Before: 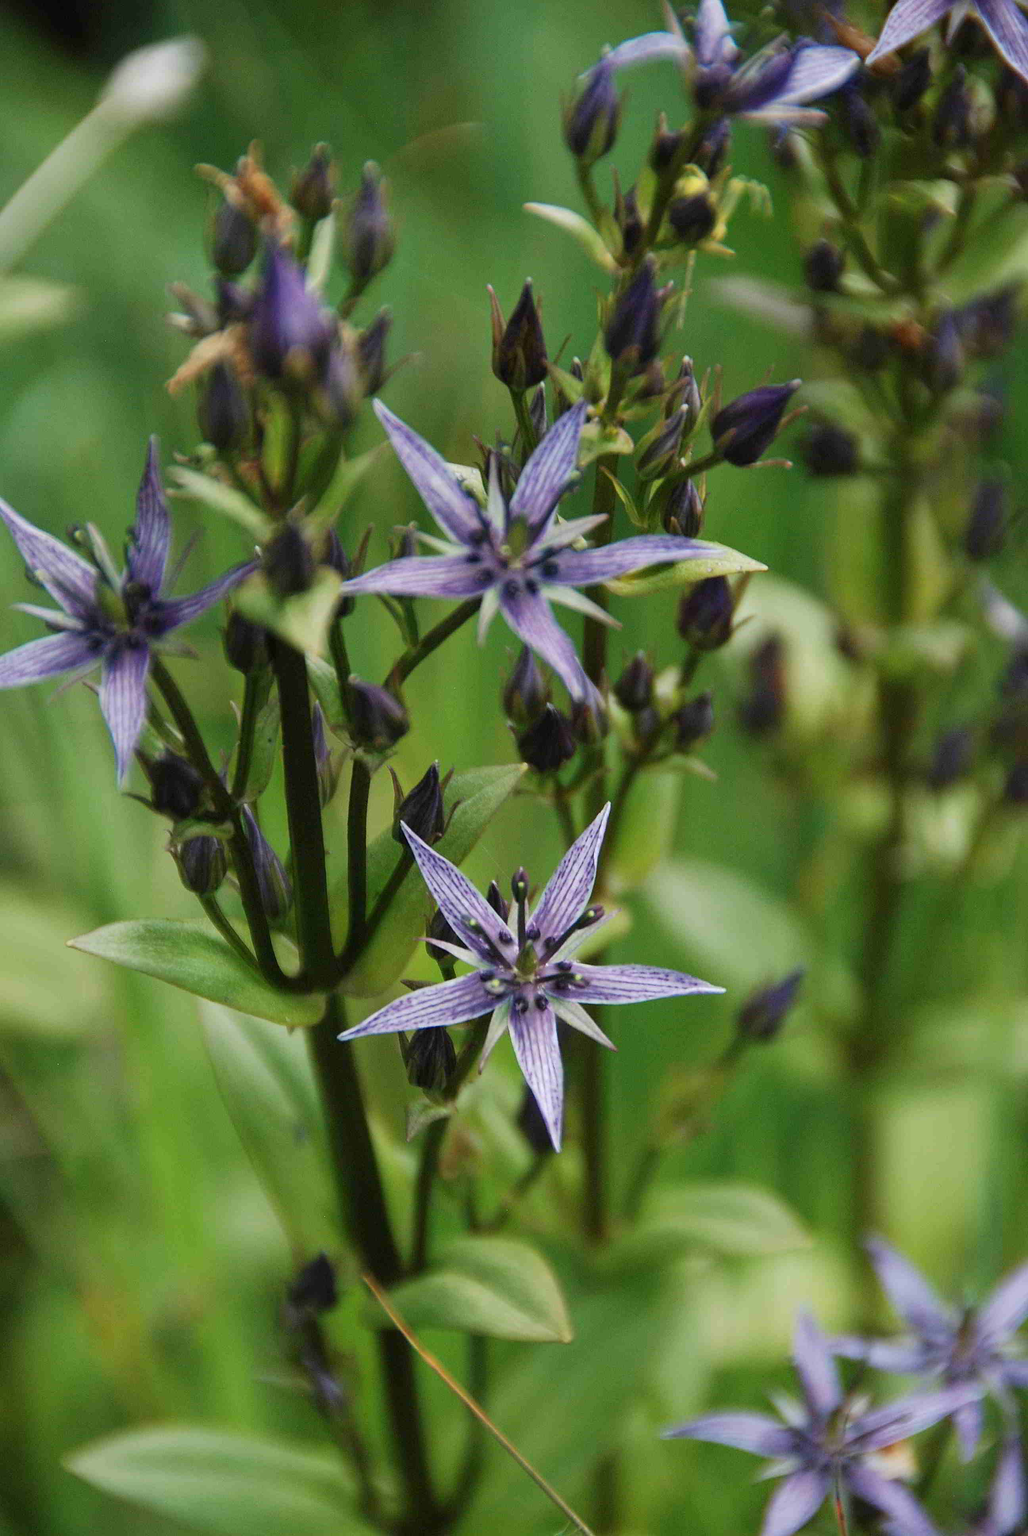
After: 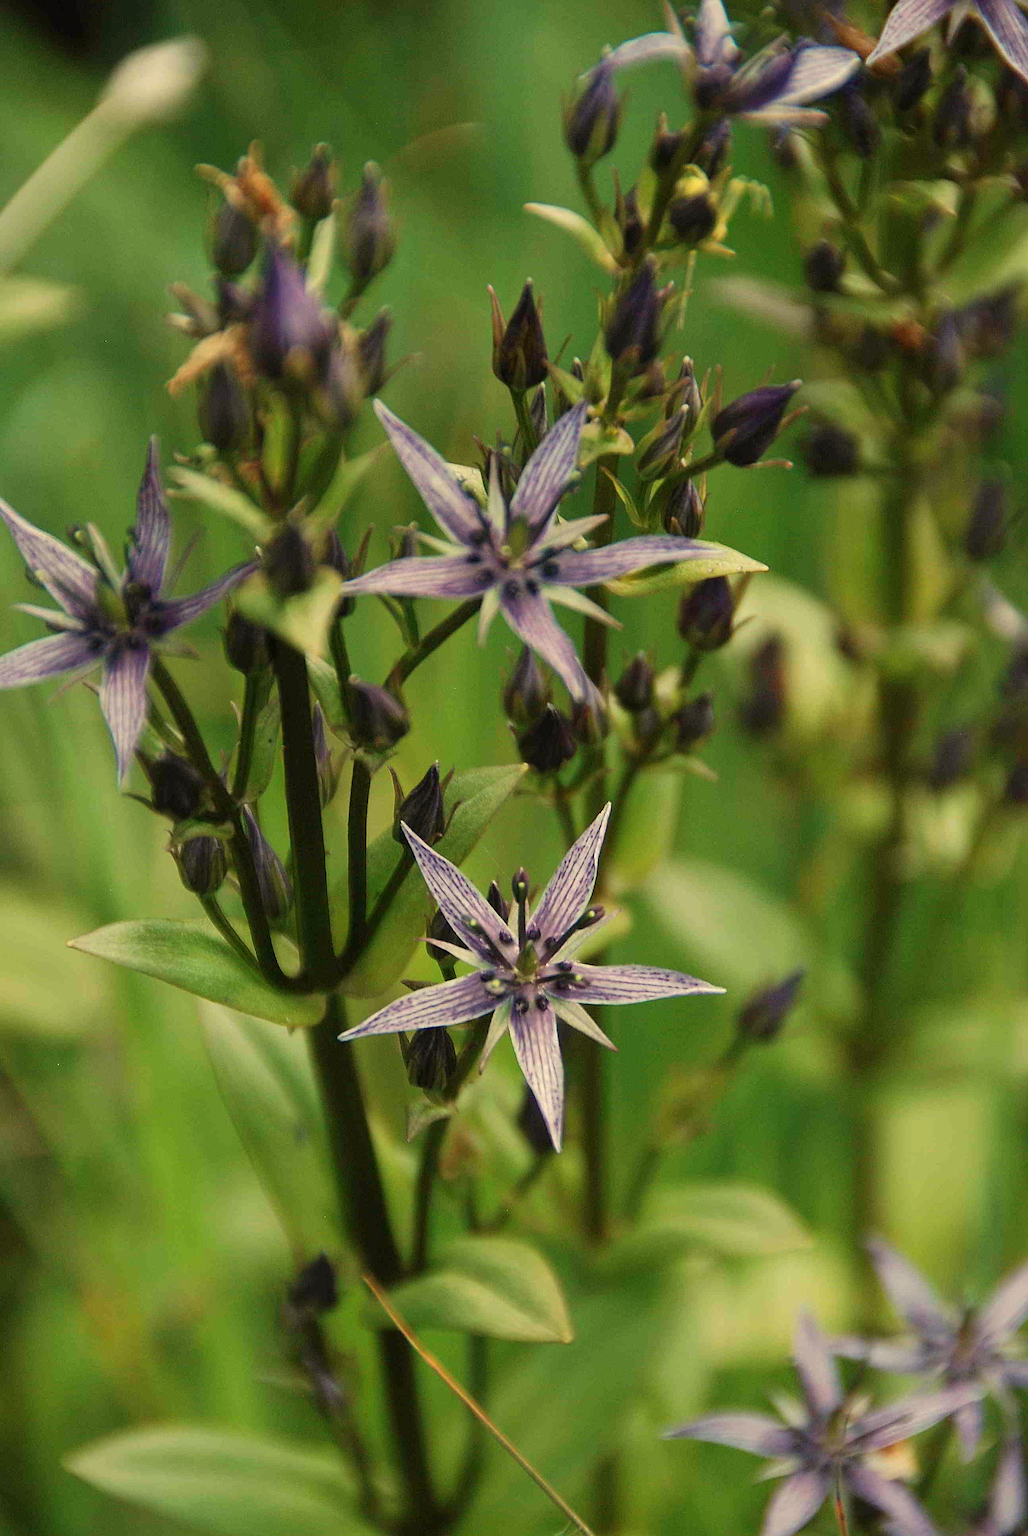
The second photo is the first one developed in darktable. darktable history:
sharpen: on, module defaults
white balance: red 1.08, blue 0.791
